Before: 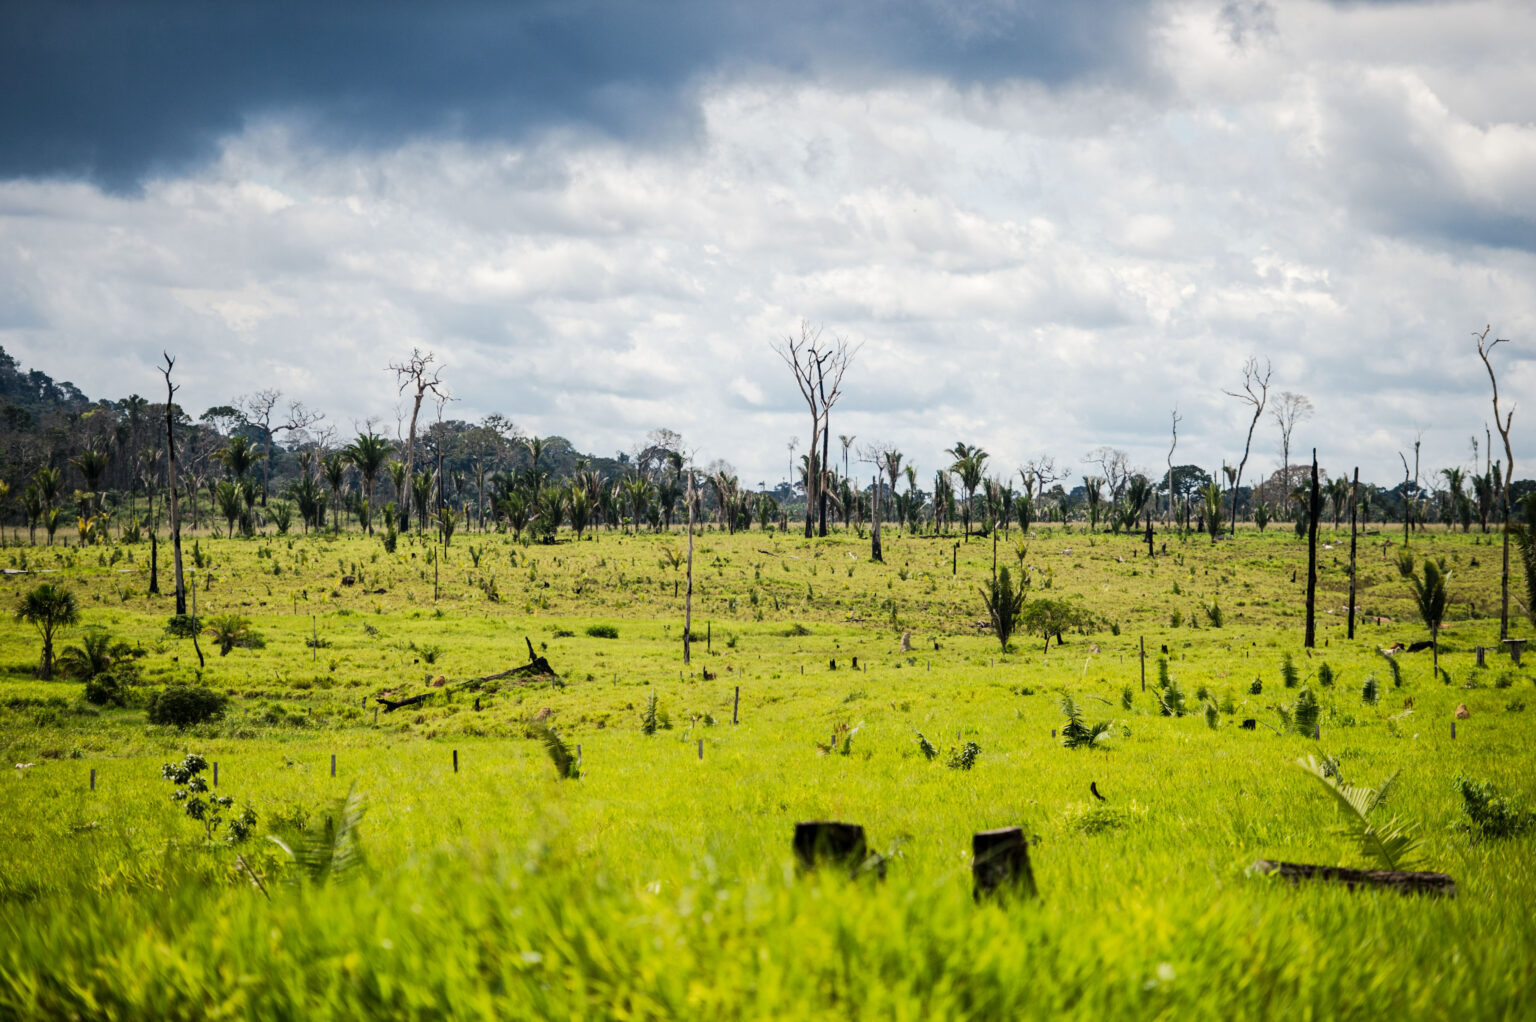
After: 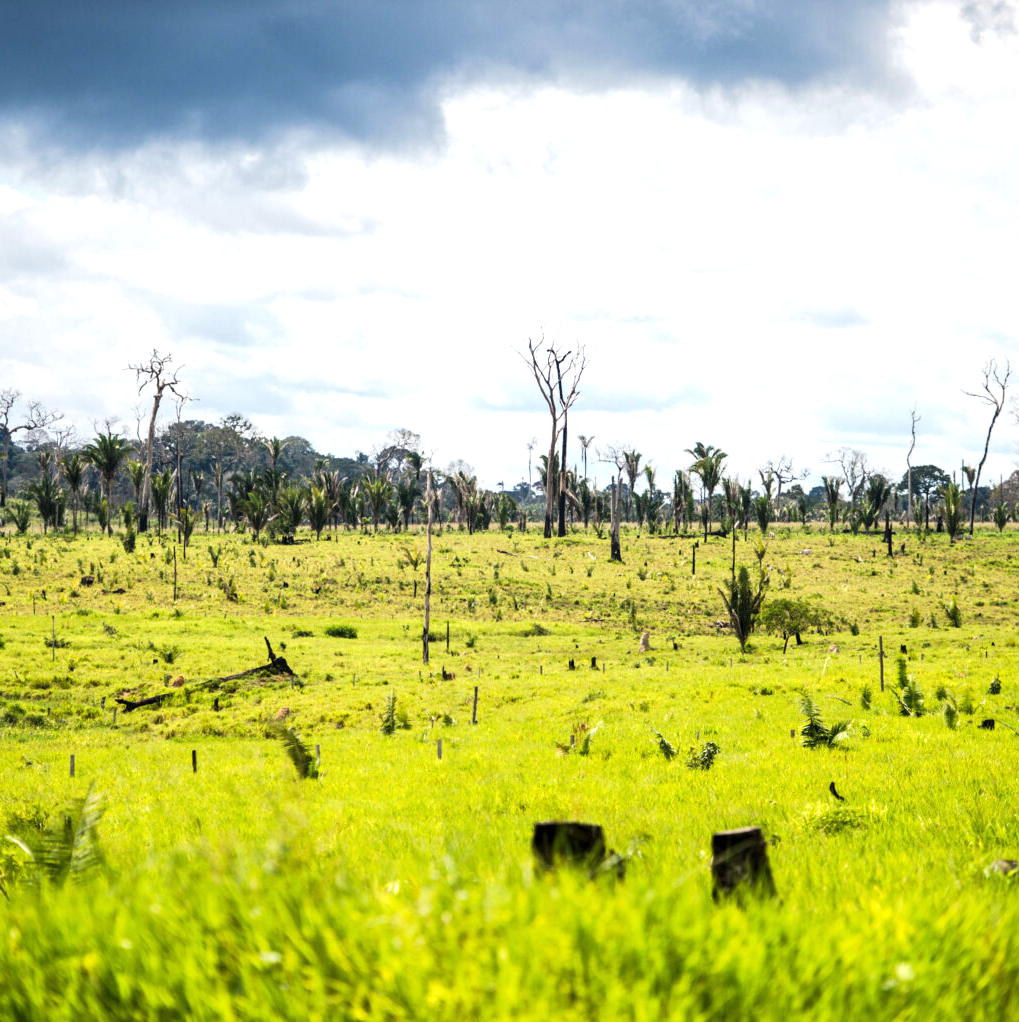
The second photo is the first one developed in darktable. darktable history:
exposure: exposure 0.609 EV, compensate highlight preservation false
crop: left 17.027%, right 16.572%
